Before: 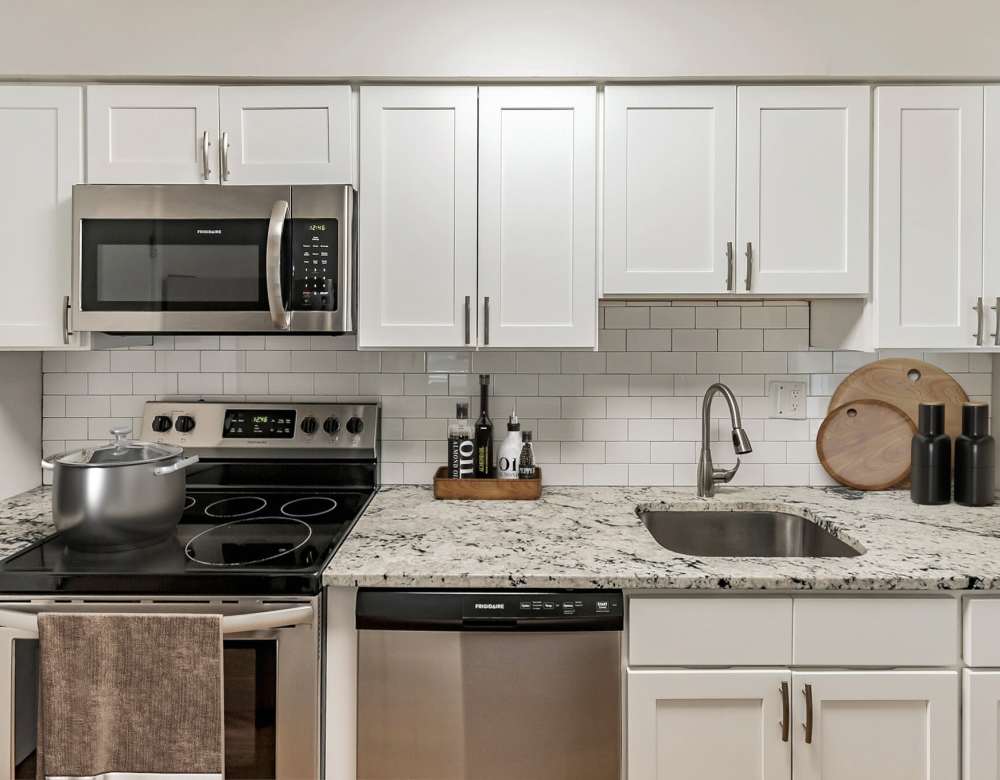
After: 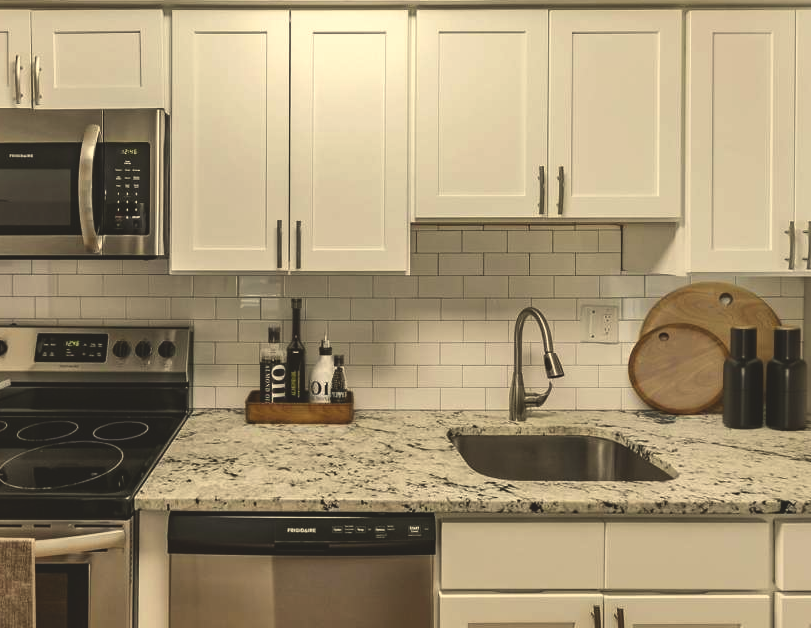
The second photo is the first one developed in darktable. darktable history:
crop: left 18.884%, top 9.787%, right 0.001%, bottom 9.606%
color correction: highlights a* 2.6, highlights b* 22.87
contrast brightness saturation: contrast 0.067, brightness -0.134, saturation 0.059
exposure: black level correction -0.032, compensate highlight preservation false
